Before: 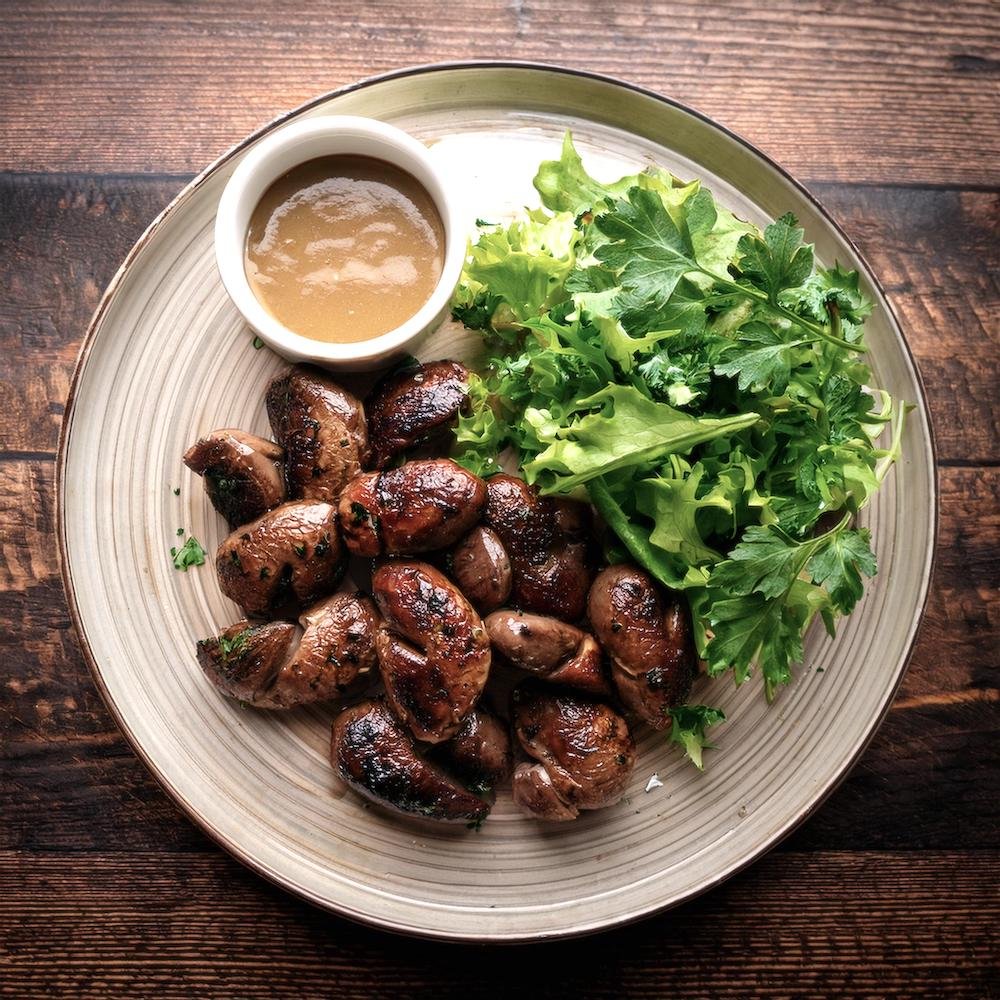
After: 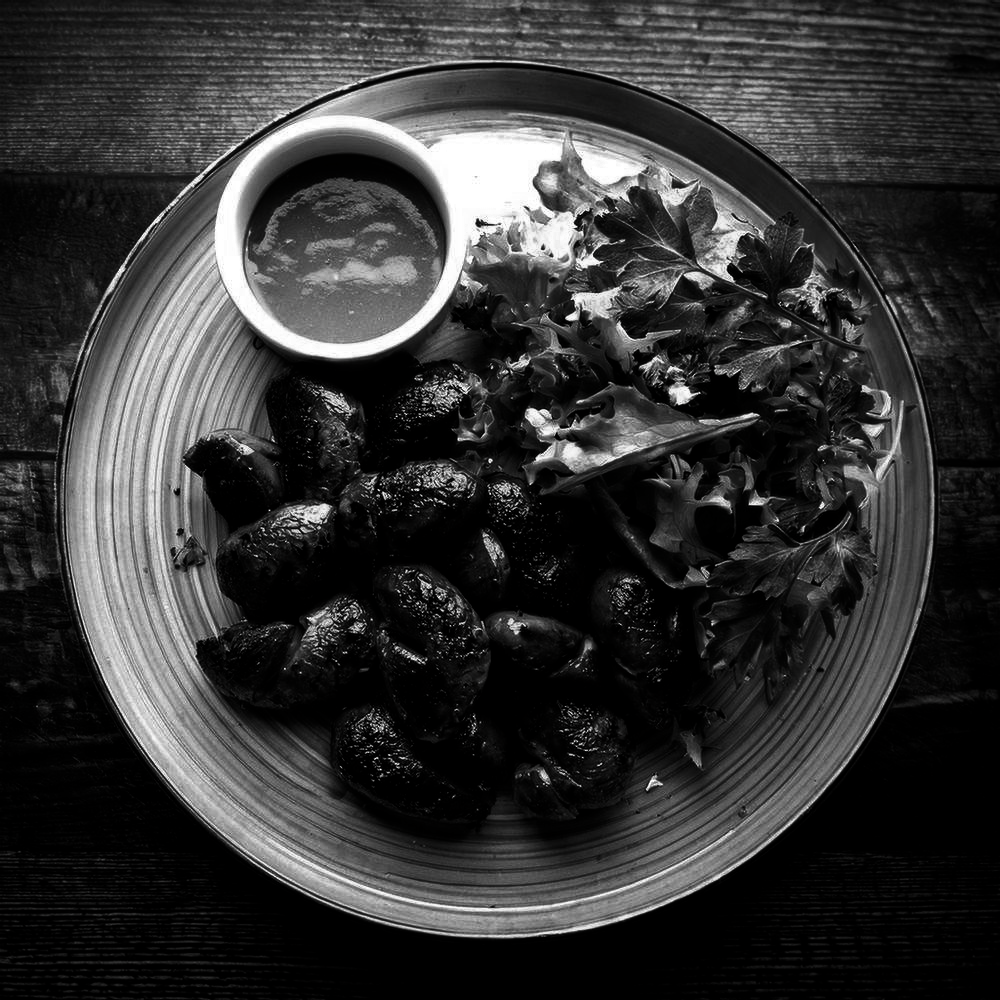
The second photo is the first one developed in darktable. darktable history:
contrast brightness saturation: contrast 0.025, brightness -0.997, saturation -0.997
